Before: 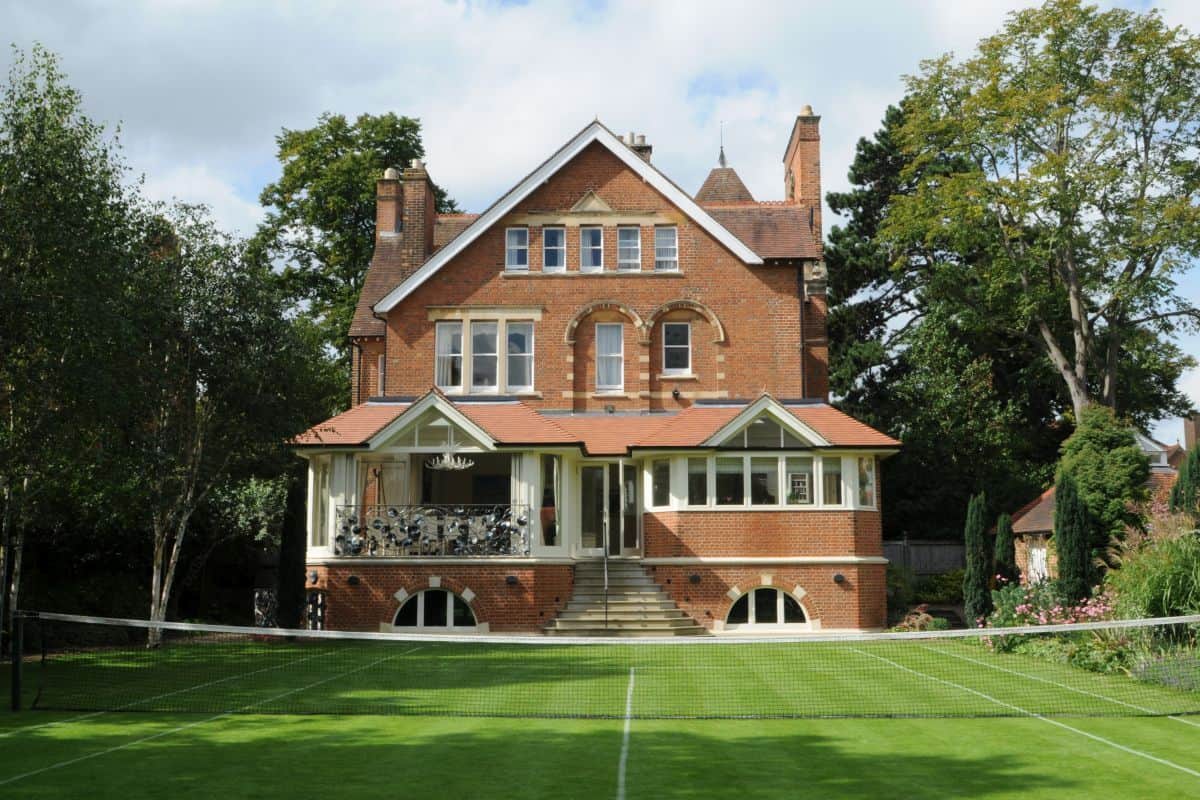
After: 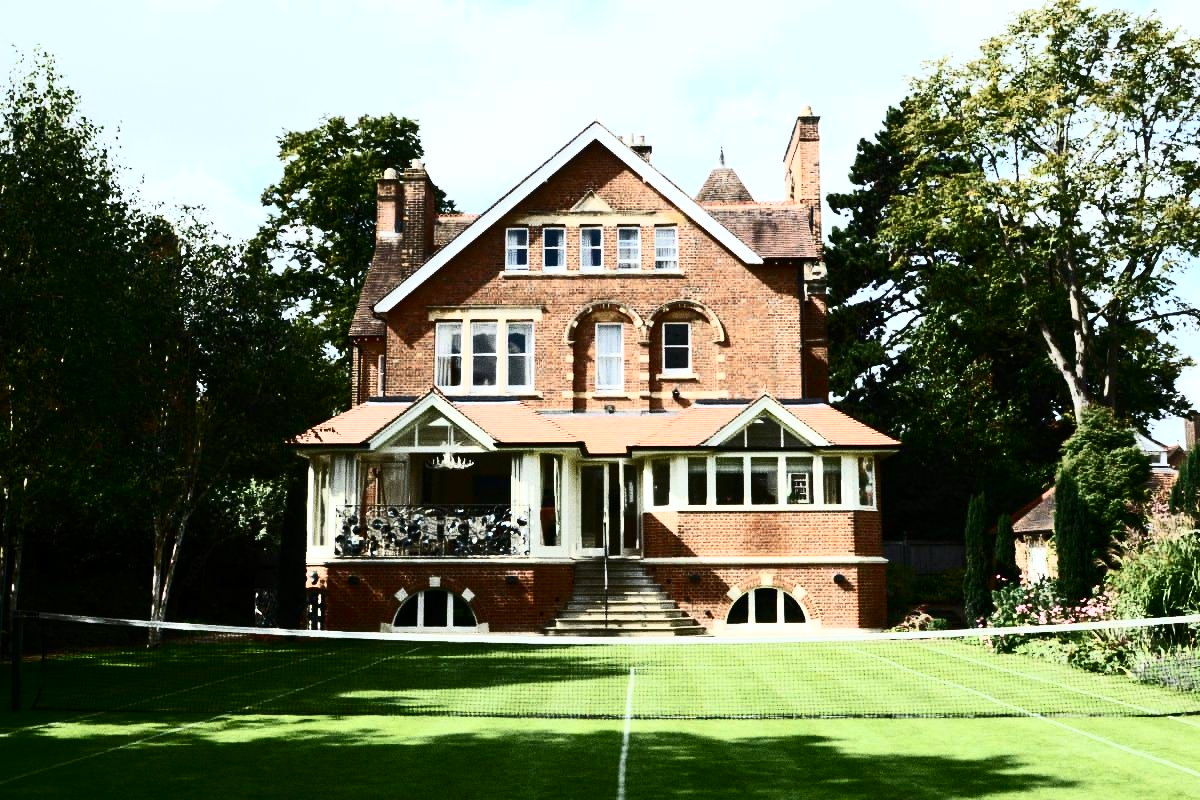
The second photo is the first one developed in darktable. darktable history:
grain: coarseness 0.47 ISO
contrast brightness saturation: contrast 0.93, brightness 0.2
white balance: red 0.982, blue 1.018
